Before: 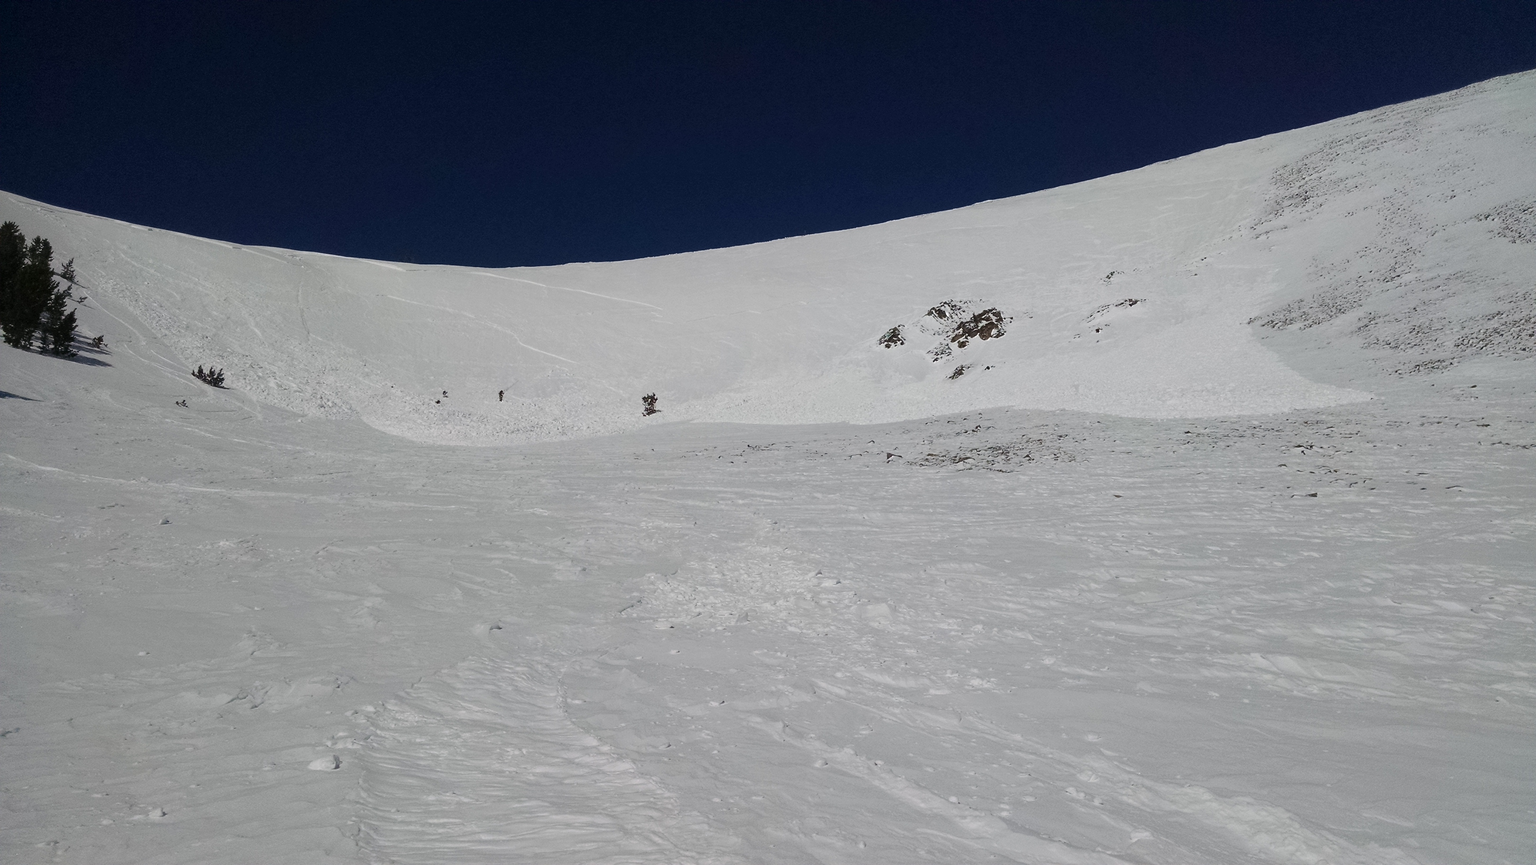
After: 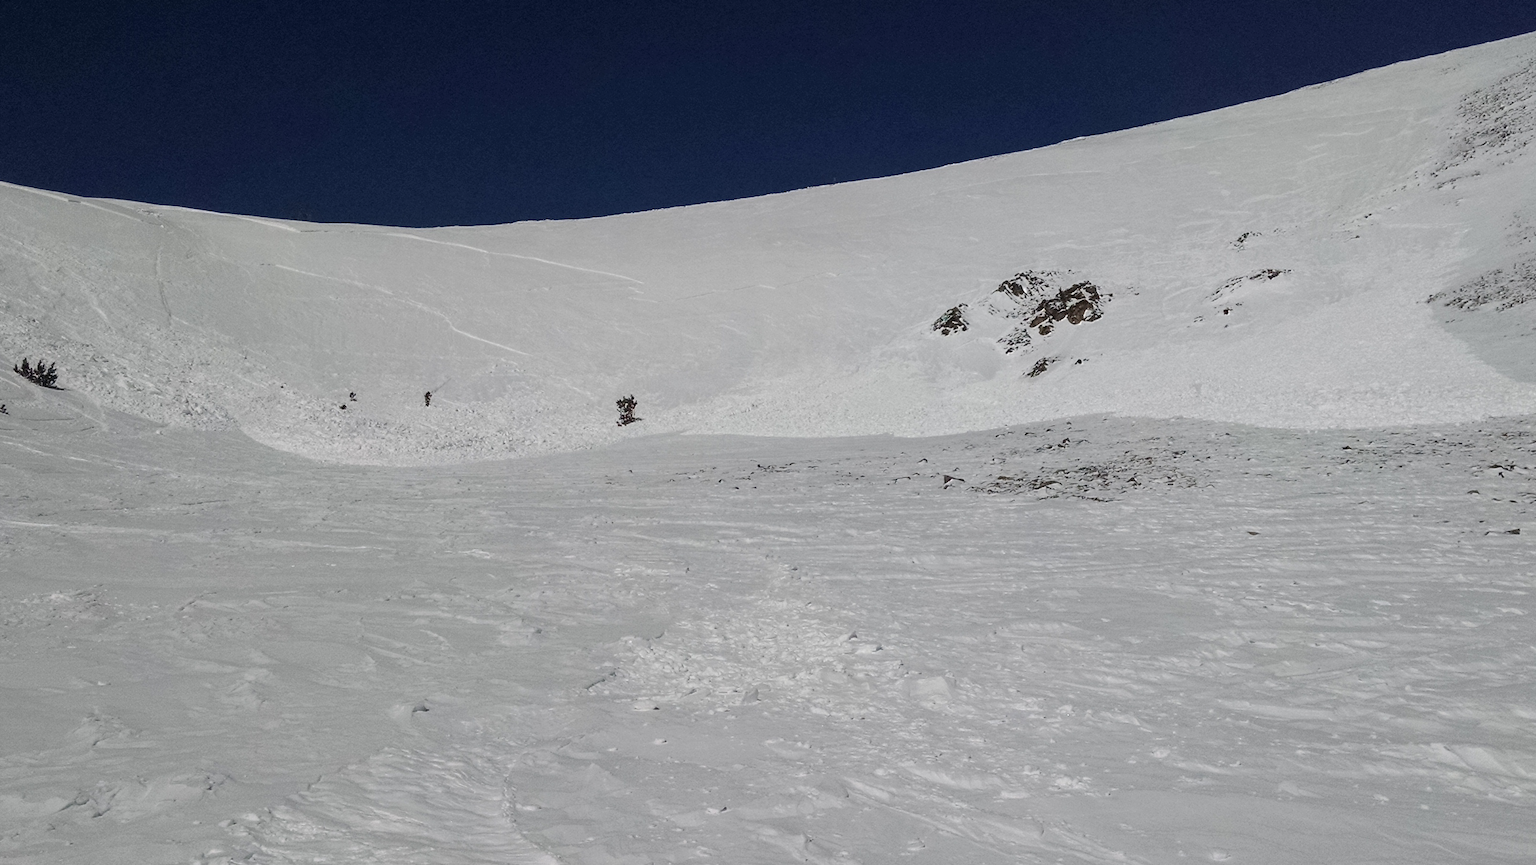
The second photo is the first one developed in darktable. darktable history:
local contrast: on, module defaults
crop and rotate: left 11.831%, top 11.346%, right 13.429%, bottom 13.899%
